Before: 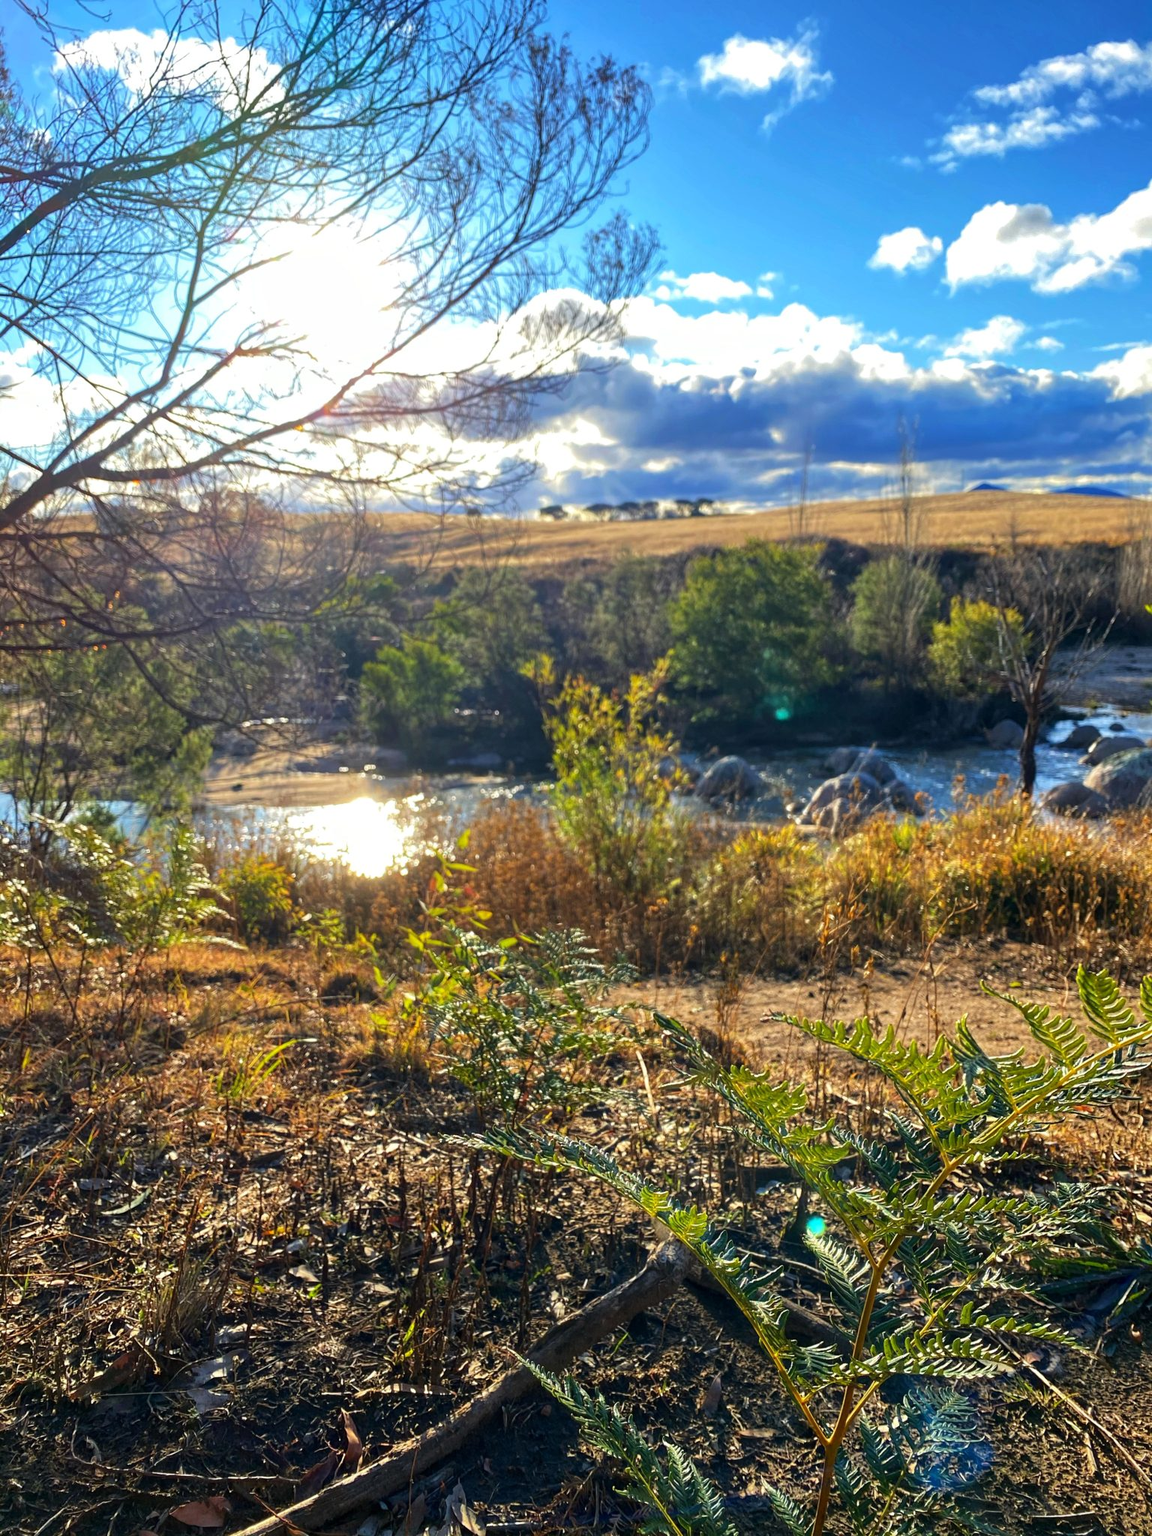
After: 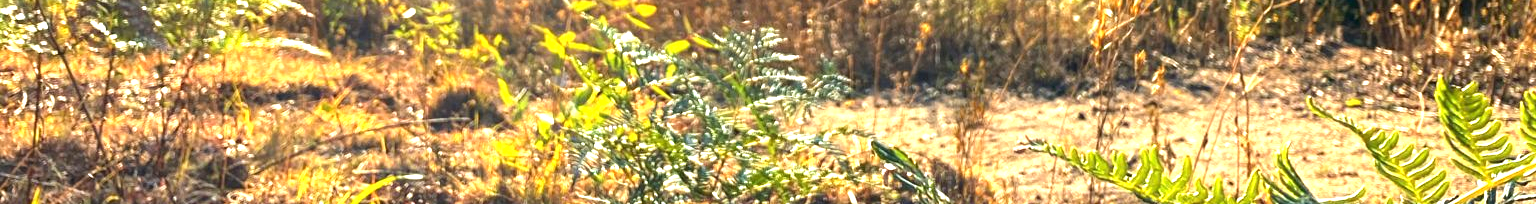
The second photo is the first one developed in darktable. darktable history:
exposure: black level correction 0, exposure 1.45 EV, compensate exposure bias true, compensate highlight preservation false
crop and rotate: top 59.084%, bottom 30.916%
